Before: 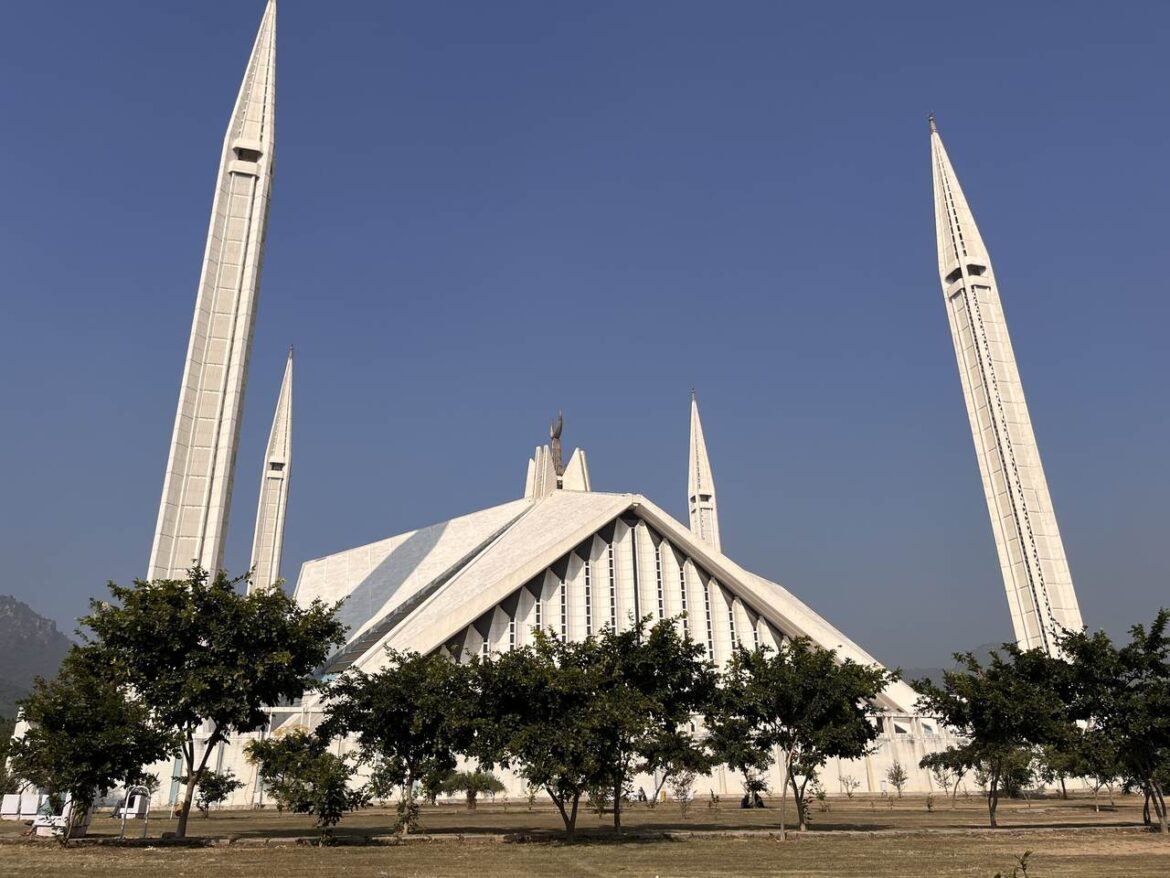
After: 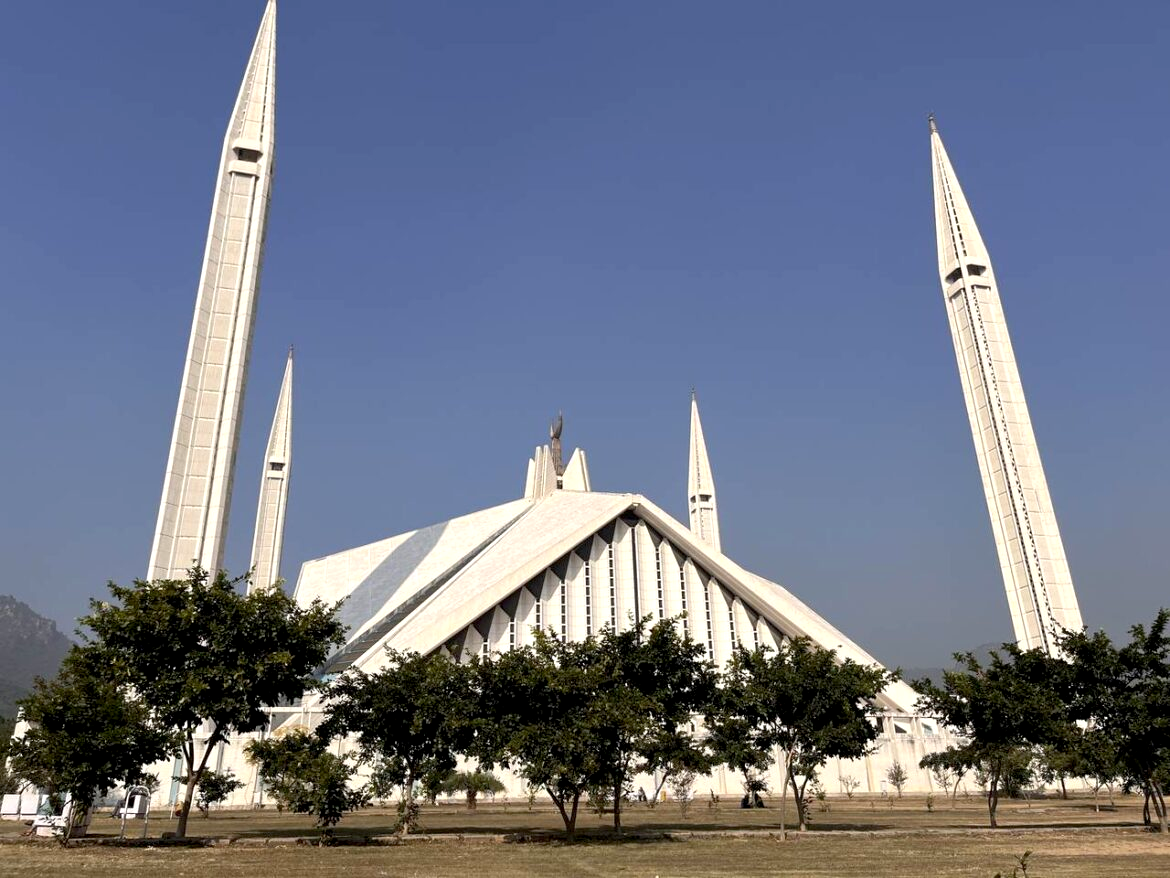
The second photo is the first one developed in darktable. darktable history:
exposure: black level correction 0.005, exposure 0.283 EV, compensate highlight preservation false
